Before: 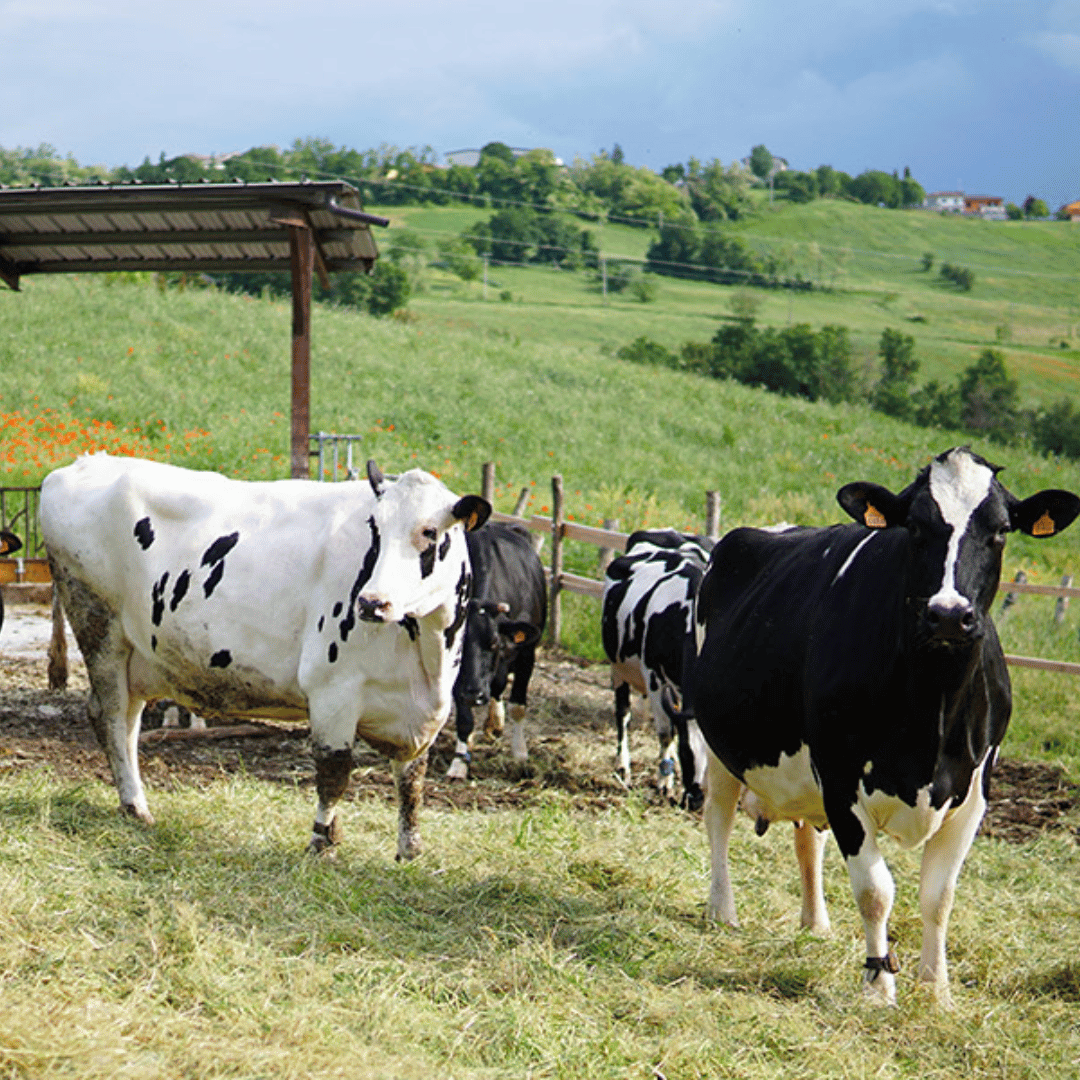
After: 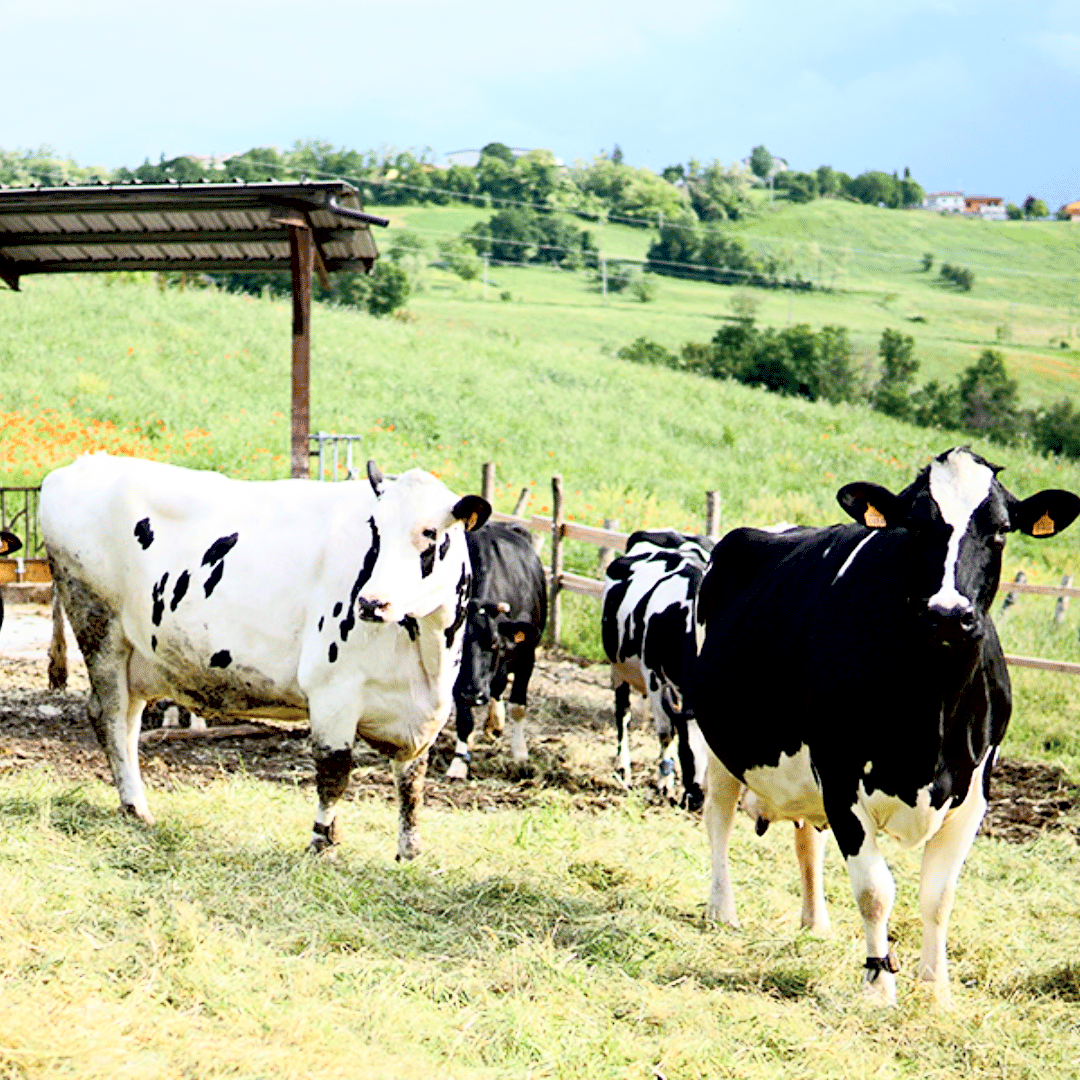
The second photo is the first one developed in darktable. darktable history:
exposure: black level correction 0.016, exposure -0.009 EV, compensate highlight preservation false
contrast brightness saturation: contrast 0.39, brightness 0.53
white balance: emerald 1
